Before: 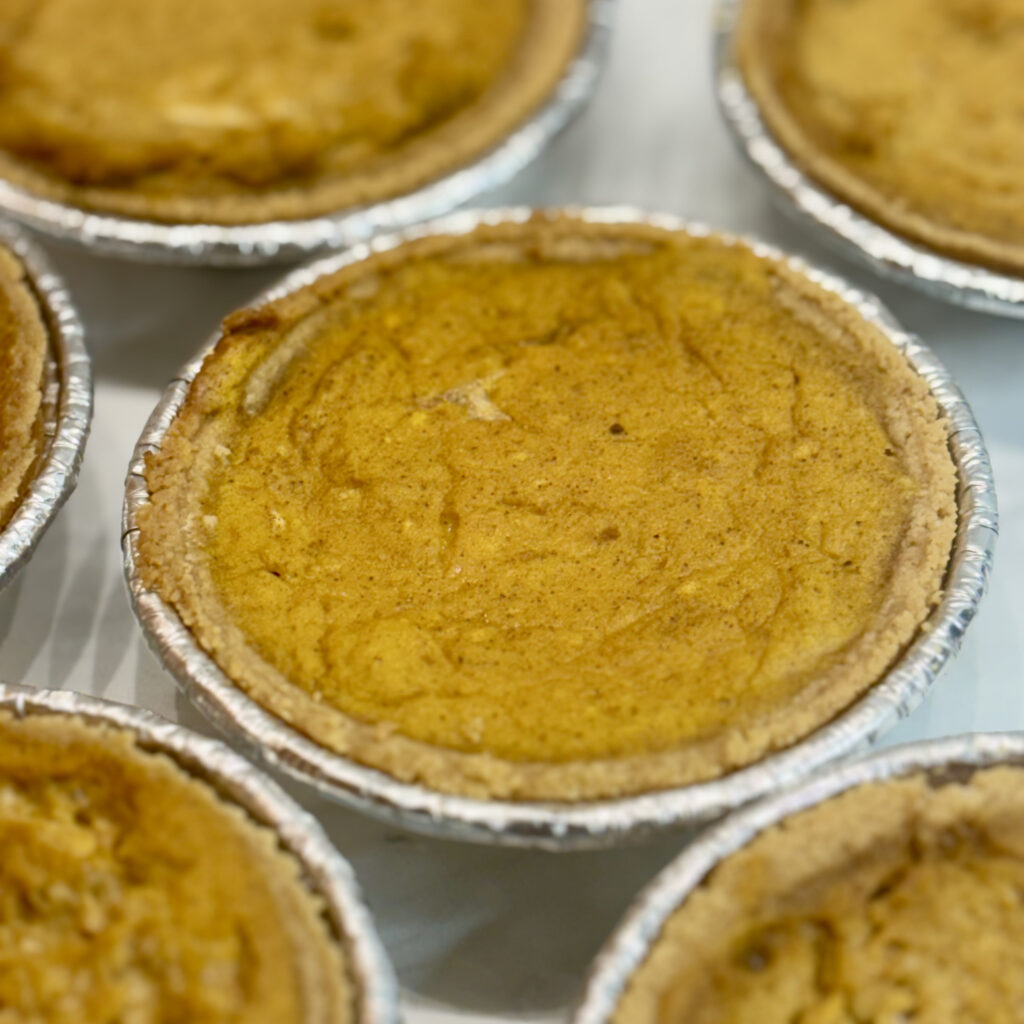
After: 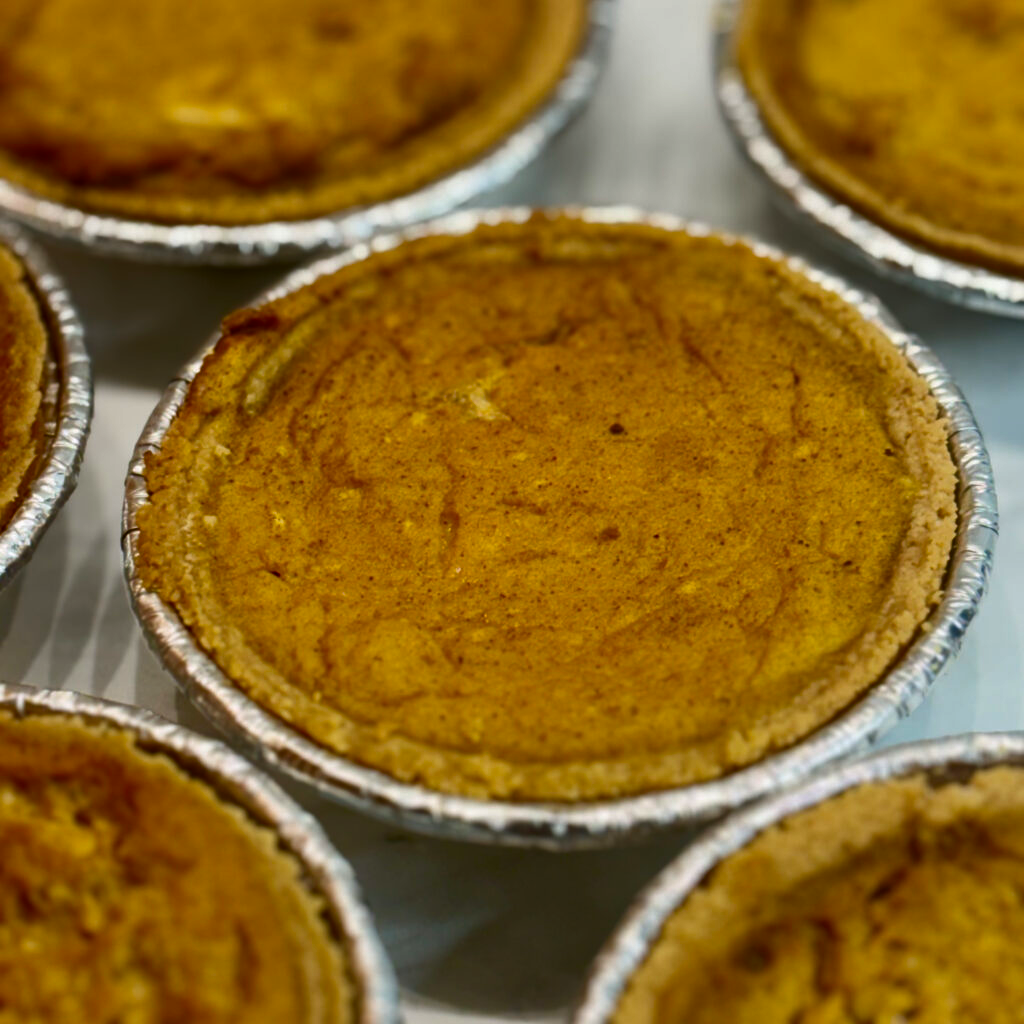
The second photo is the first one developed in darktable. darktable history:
contrast brightness saturation: brightness -0.25, saturation 0.2
levels: levels [0.026, 0.507, 0.987]
